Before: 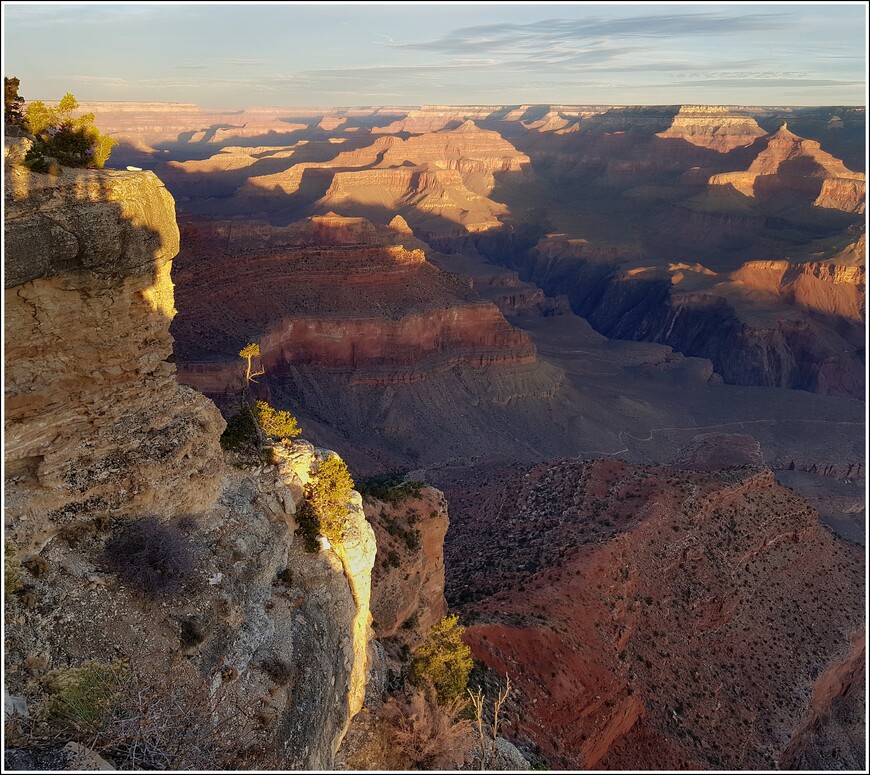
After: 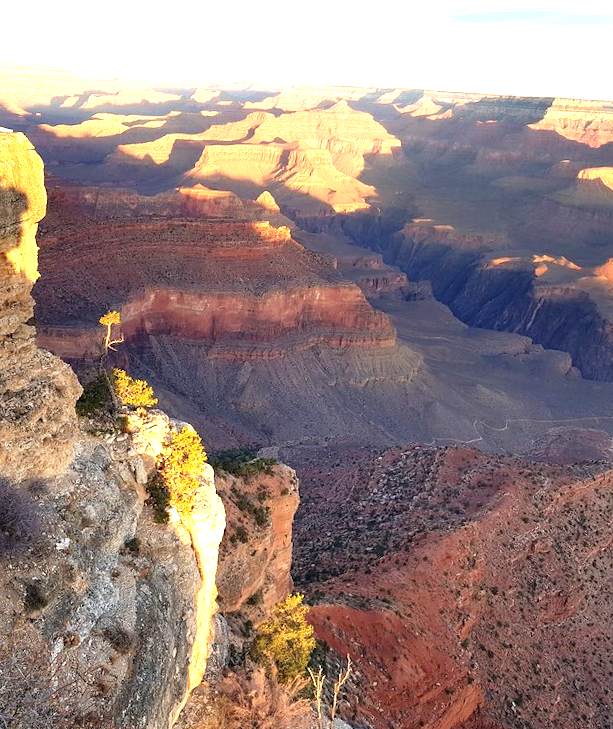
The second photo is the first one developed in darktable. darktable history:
exposure: black level correction 0, exposure 1.45 EV, compensate exposure bias true, compensate highlight preservation false
crop and rotate: angle -3.27°, left 14.277%, top 0.028%, right 10.766%, bottom 0.028%
